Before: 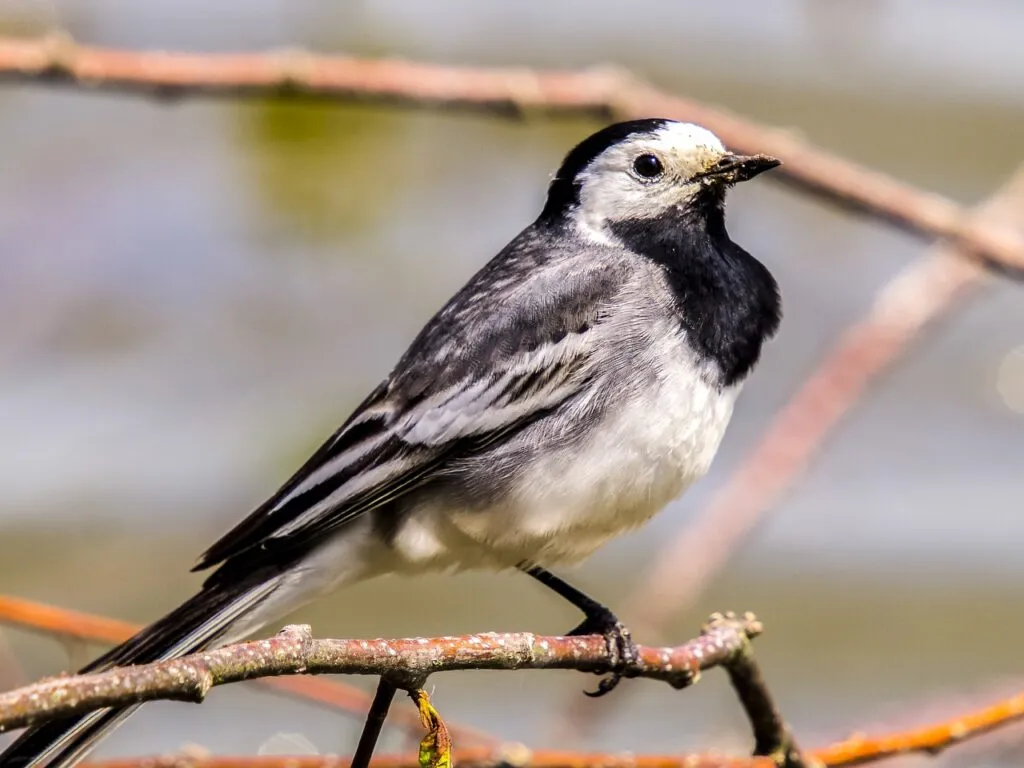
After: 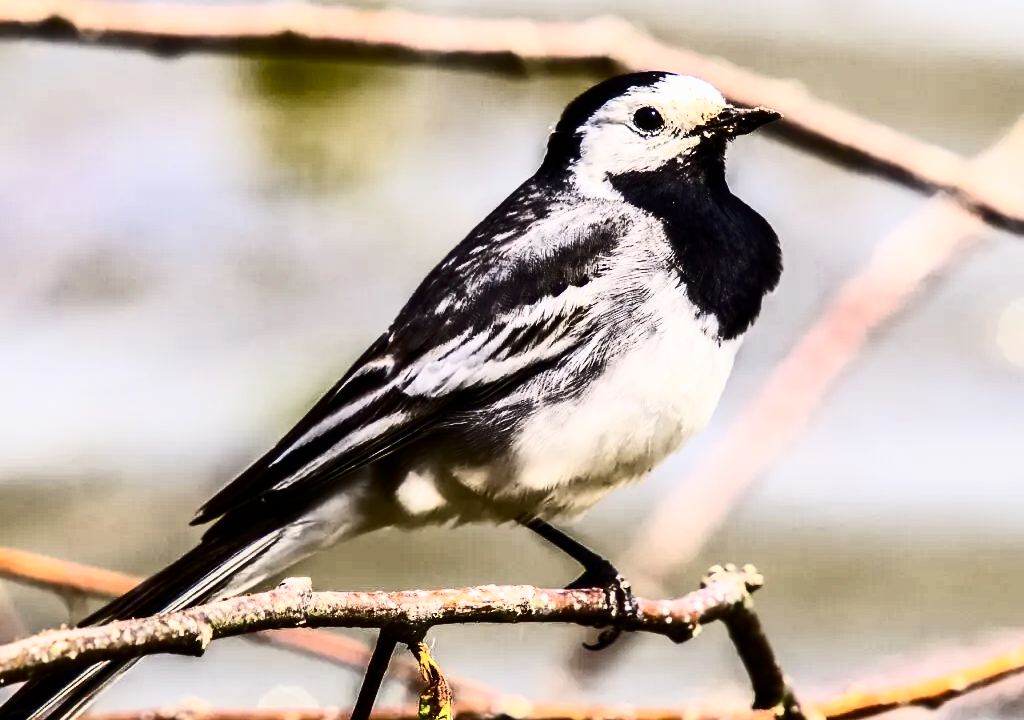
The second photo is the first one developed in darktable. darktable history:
contrast brightness saturation: contrast 0.93, brightness 0.2
exposure: exposure -0.462 EV, compensate highlight preservation false
crop and rotate: top 6.25%
